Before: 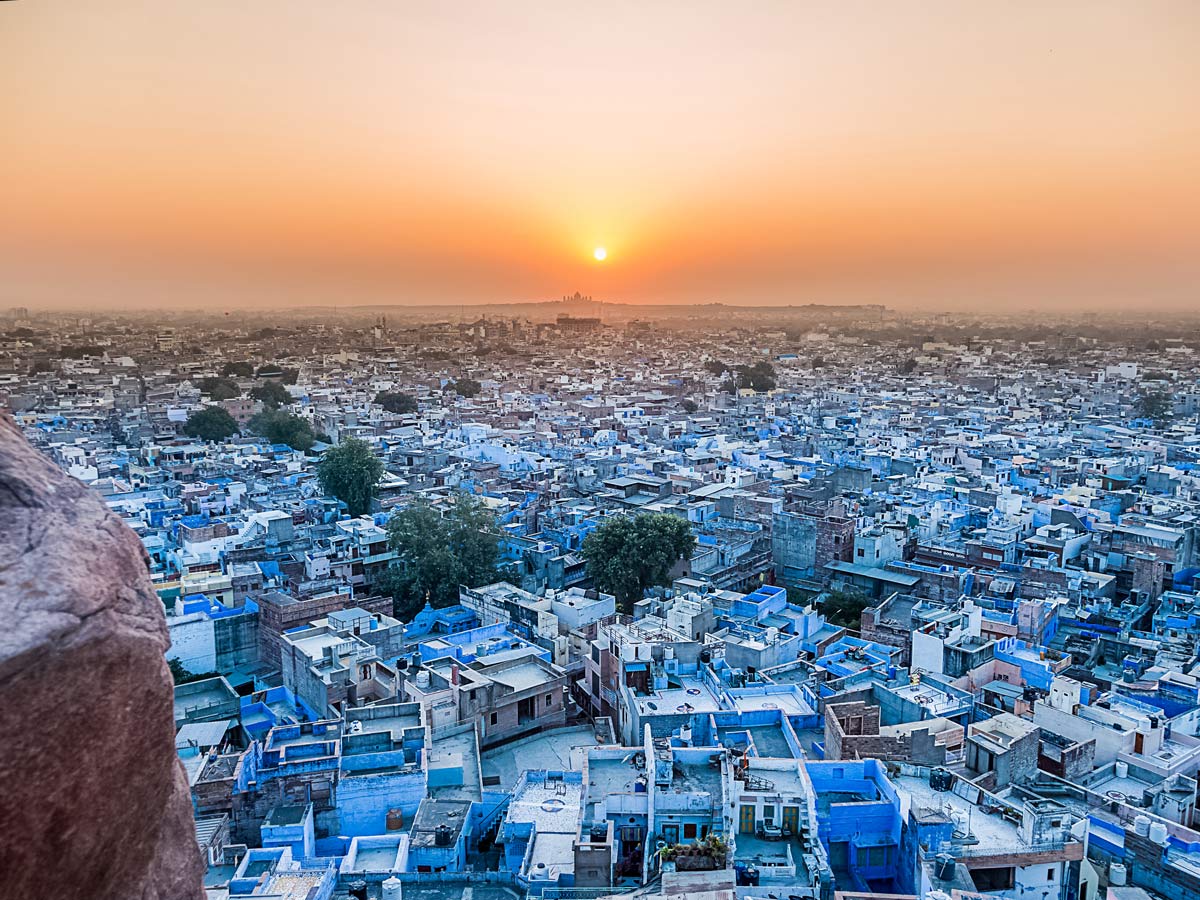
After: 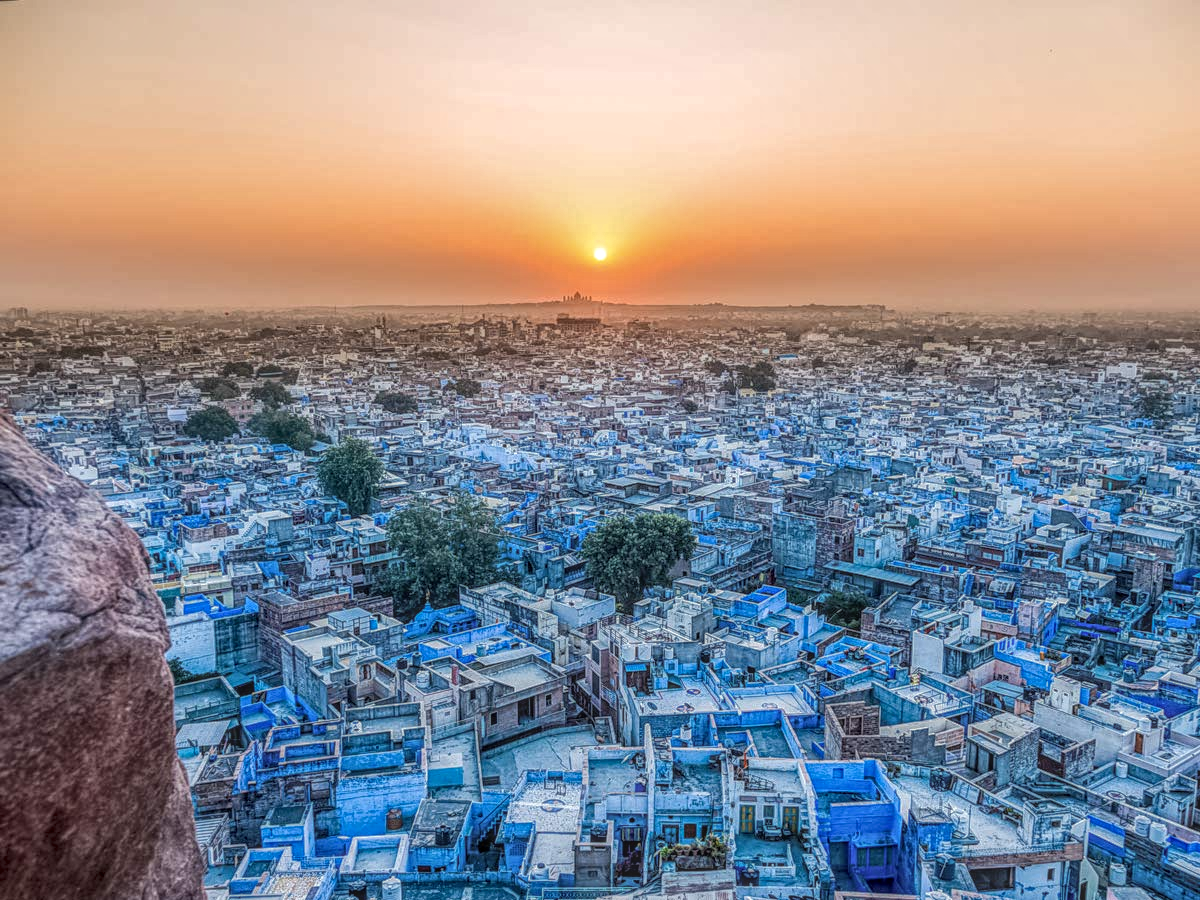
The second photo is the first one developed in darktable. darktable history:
local contrast: highlights 5%, shadows 5%, detail 201%, midtone range 0.247
